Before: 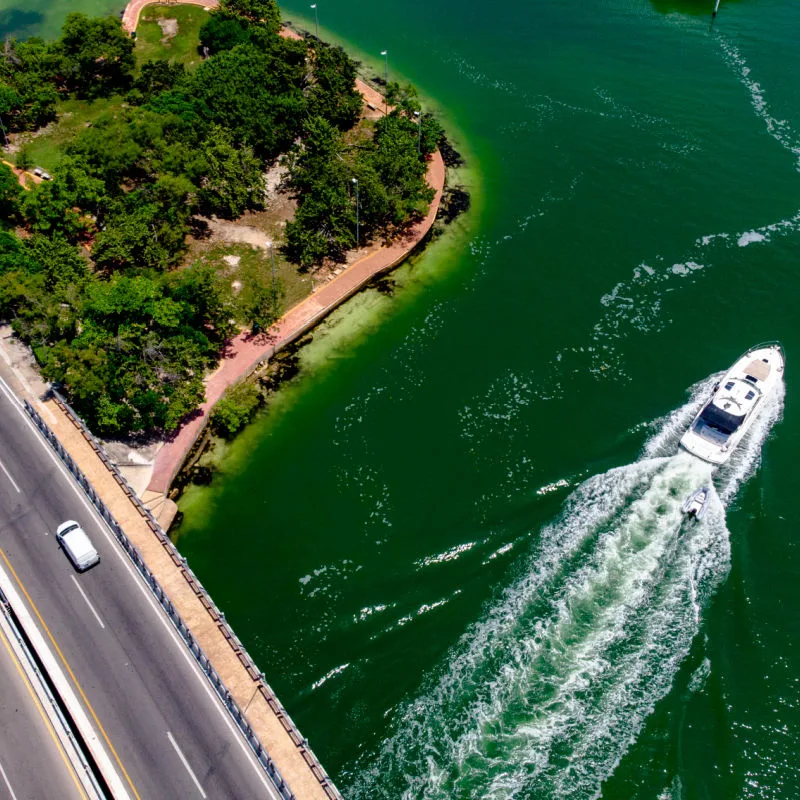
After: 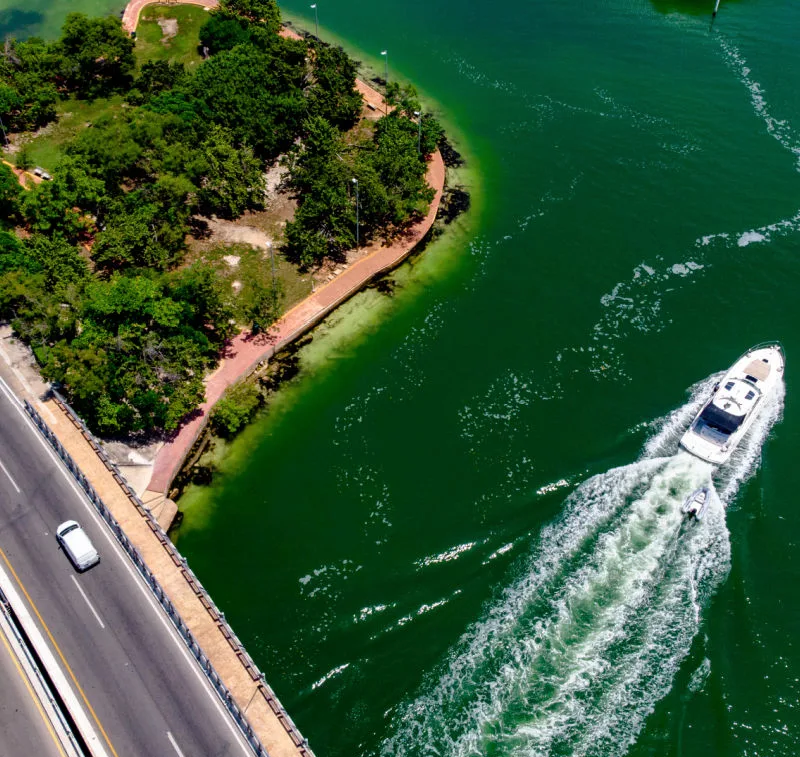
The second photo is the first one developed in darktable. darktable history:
shadows and highlights: shadows 19.53, highlights -84.75, soften with gaussian
crop and rotate: top 0.003%, bottom 5.248%
